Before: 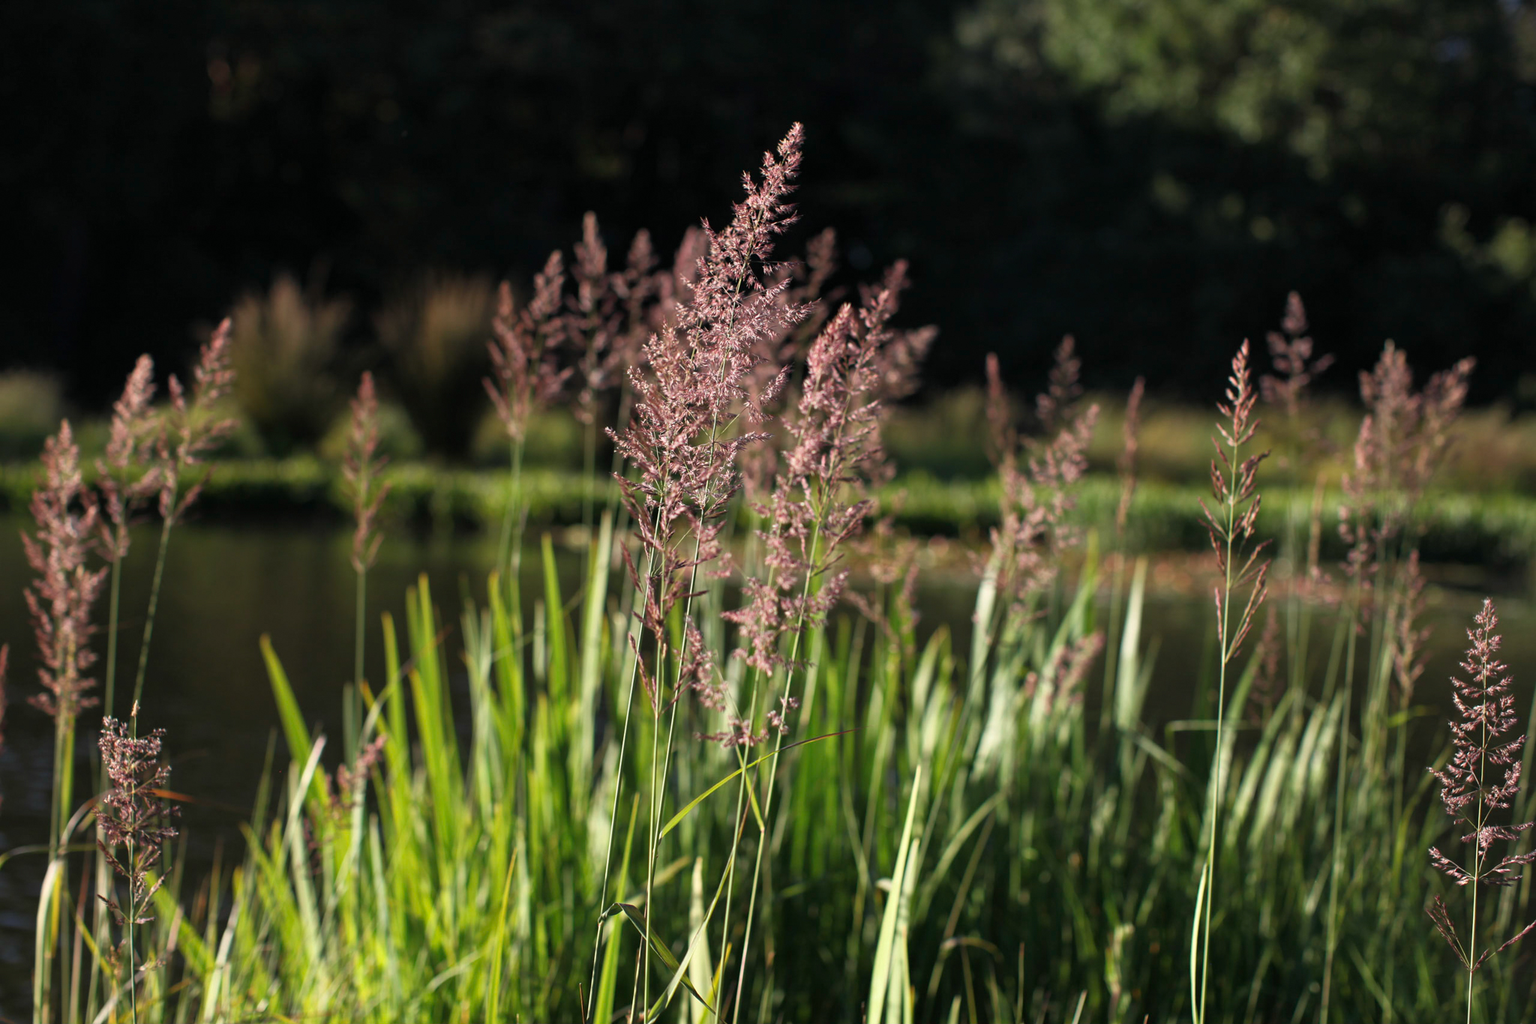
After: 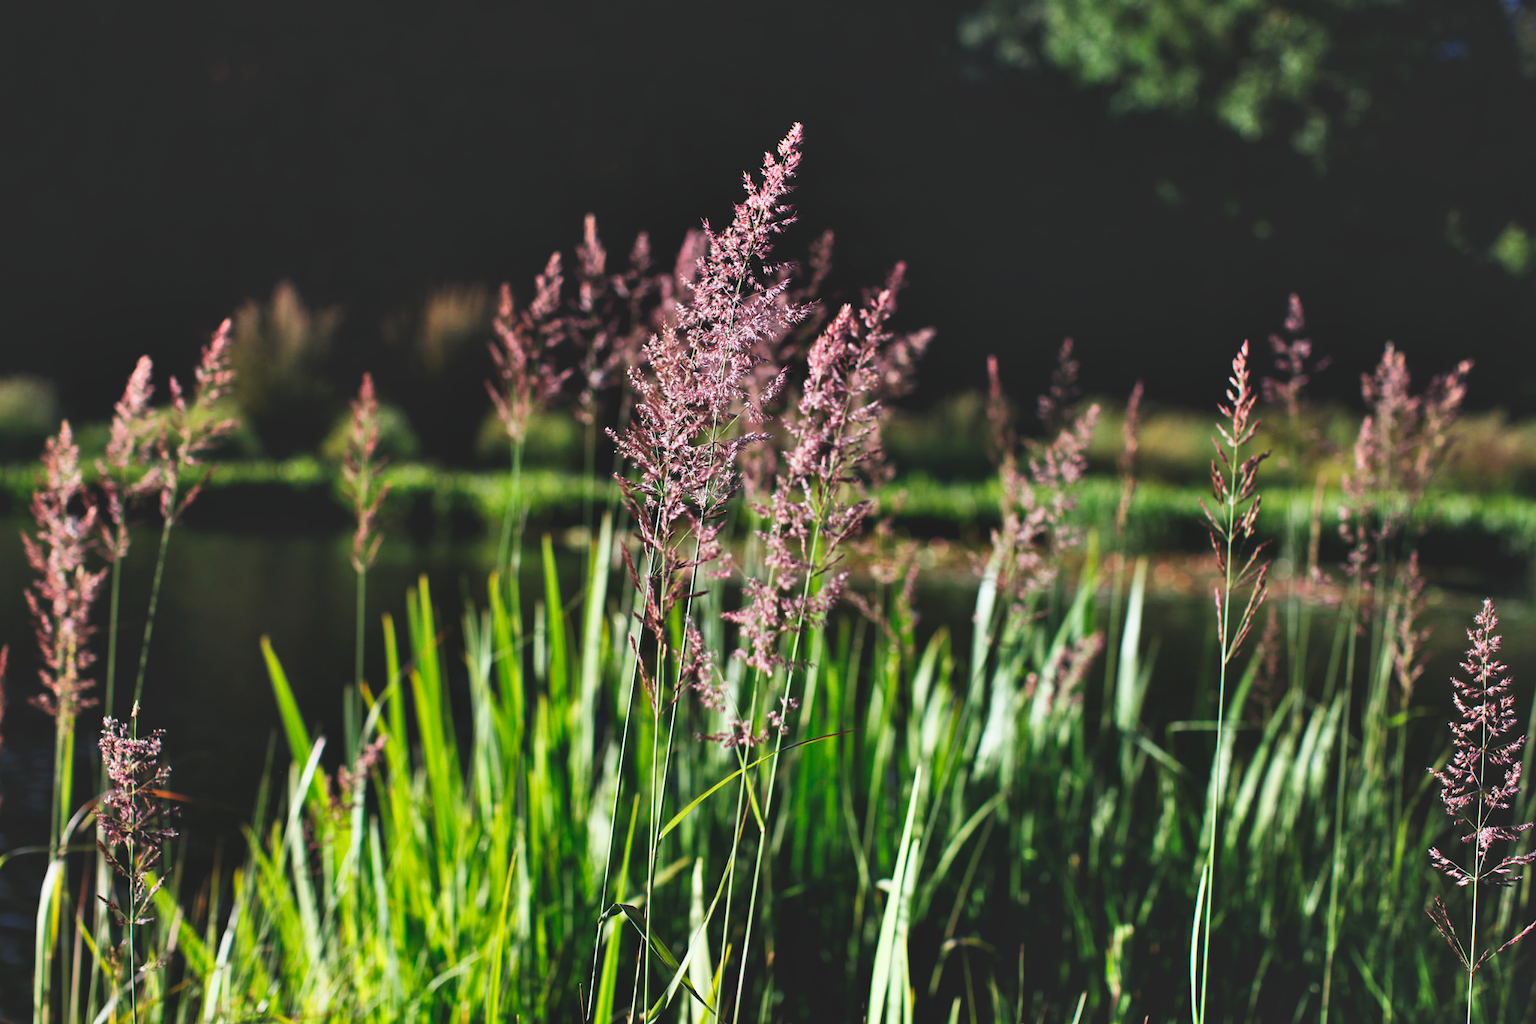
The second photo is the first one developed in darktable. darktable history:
shadows and highlights: soften with gaussian
white balance: emerald 1
rotate and perspective: automatic cropping off
tone curve: curves: ch0 [(0, 0) (0.003, 0.103) (0.011, 0.103) (0.025, 0.105) (0.044, 0.108) (0.069, 0.108) (0.1, 0.111) (0.136, 0.121) (0.177, 0.145) (0.224, 0.174) (0.277, 0.223) (0.335, 0.289) (0.399, 0.374) (0.468, 0.47) (0.543, 0.579) (0.623, 0.687) (0.709, 0.787) (0.801, 0.879) (0.898, 0.942) (1, 1)], preserve colors none
color calibration: x 0.372, y 0.386, temperature 4283.97 K
